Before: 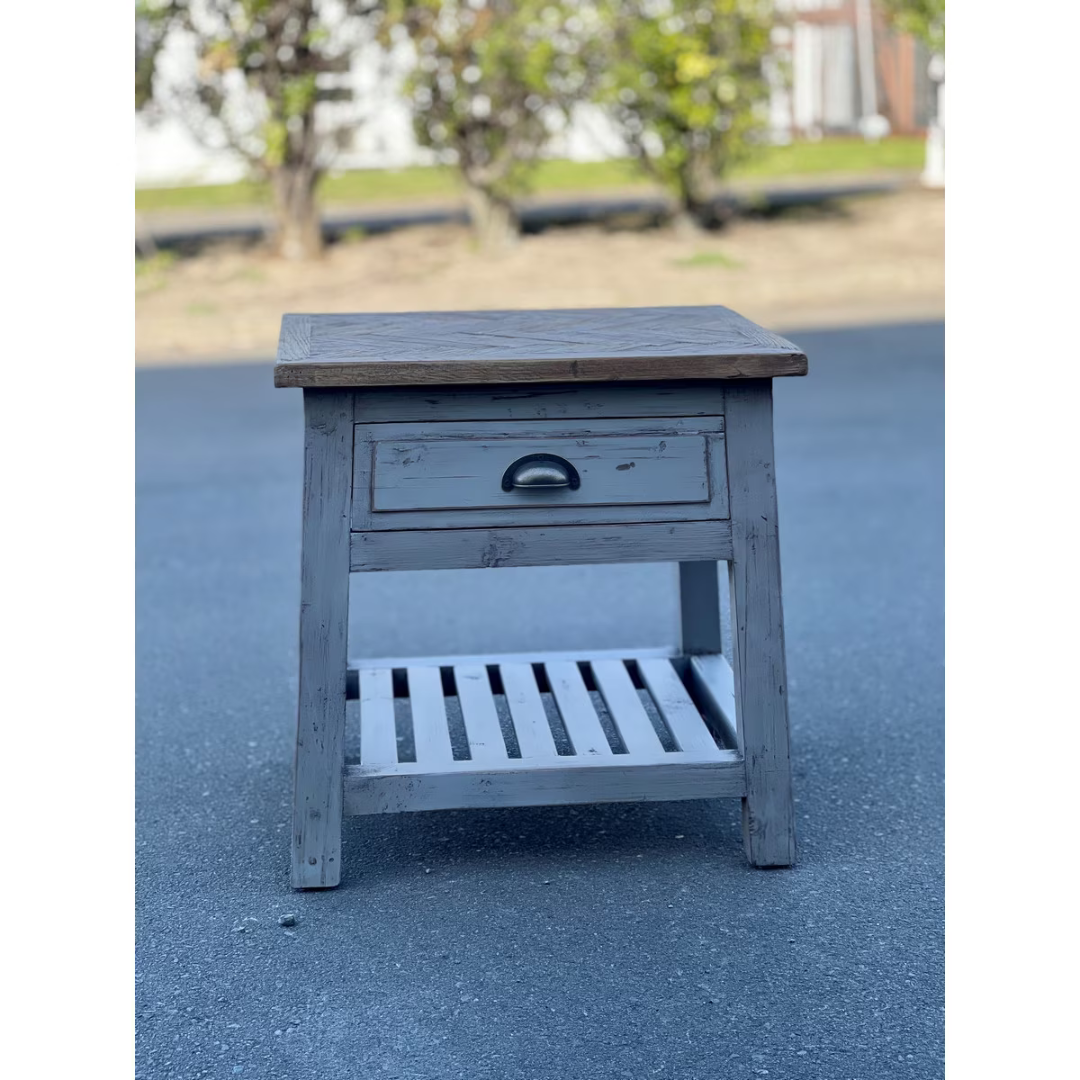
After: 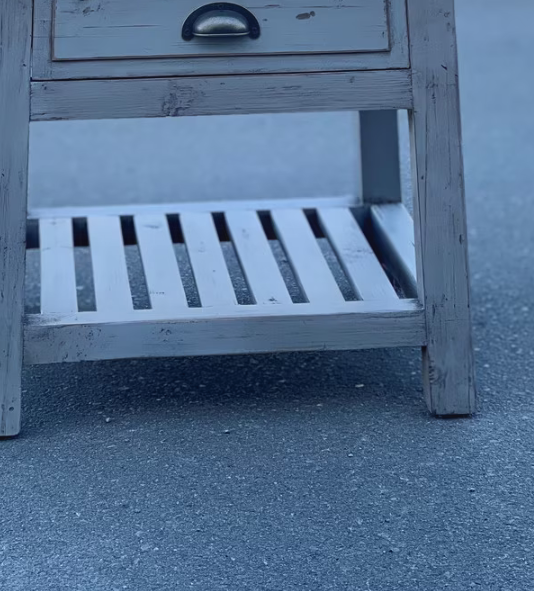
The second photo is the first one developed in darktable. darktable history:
crop: left 29.672%, top 41.786%, right 20.851%, bottom 3.487%
contrast equalizer: y [[0.439, 0.44, 0.442, 0.457, 0.493, 0.498], [0.5 ×6], [0.5 ×6], [0 ×6], [0 ×6]], mix 0.59
